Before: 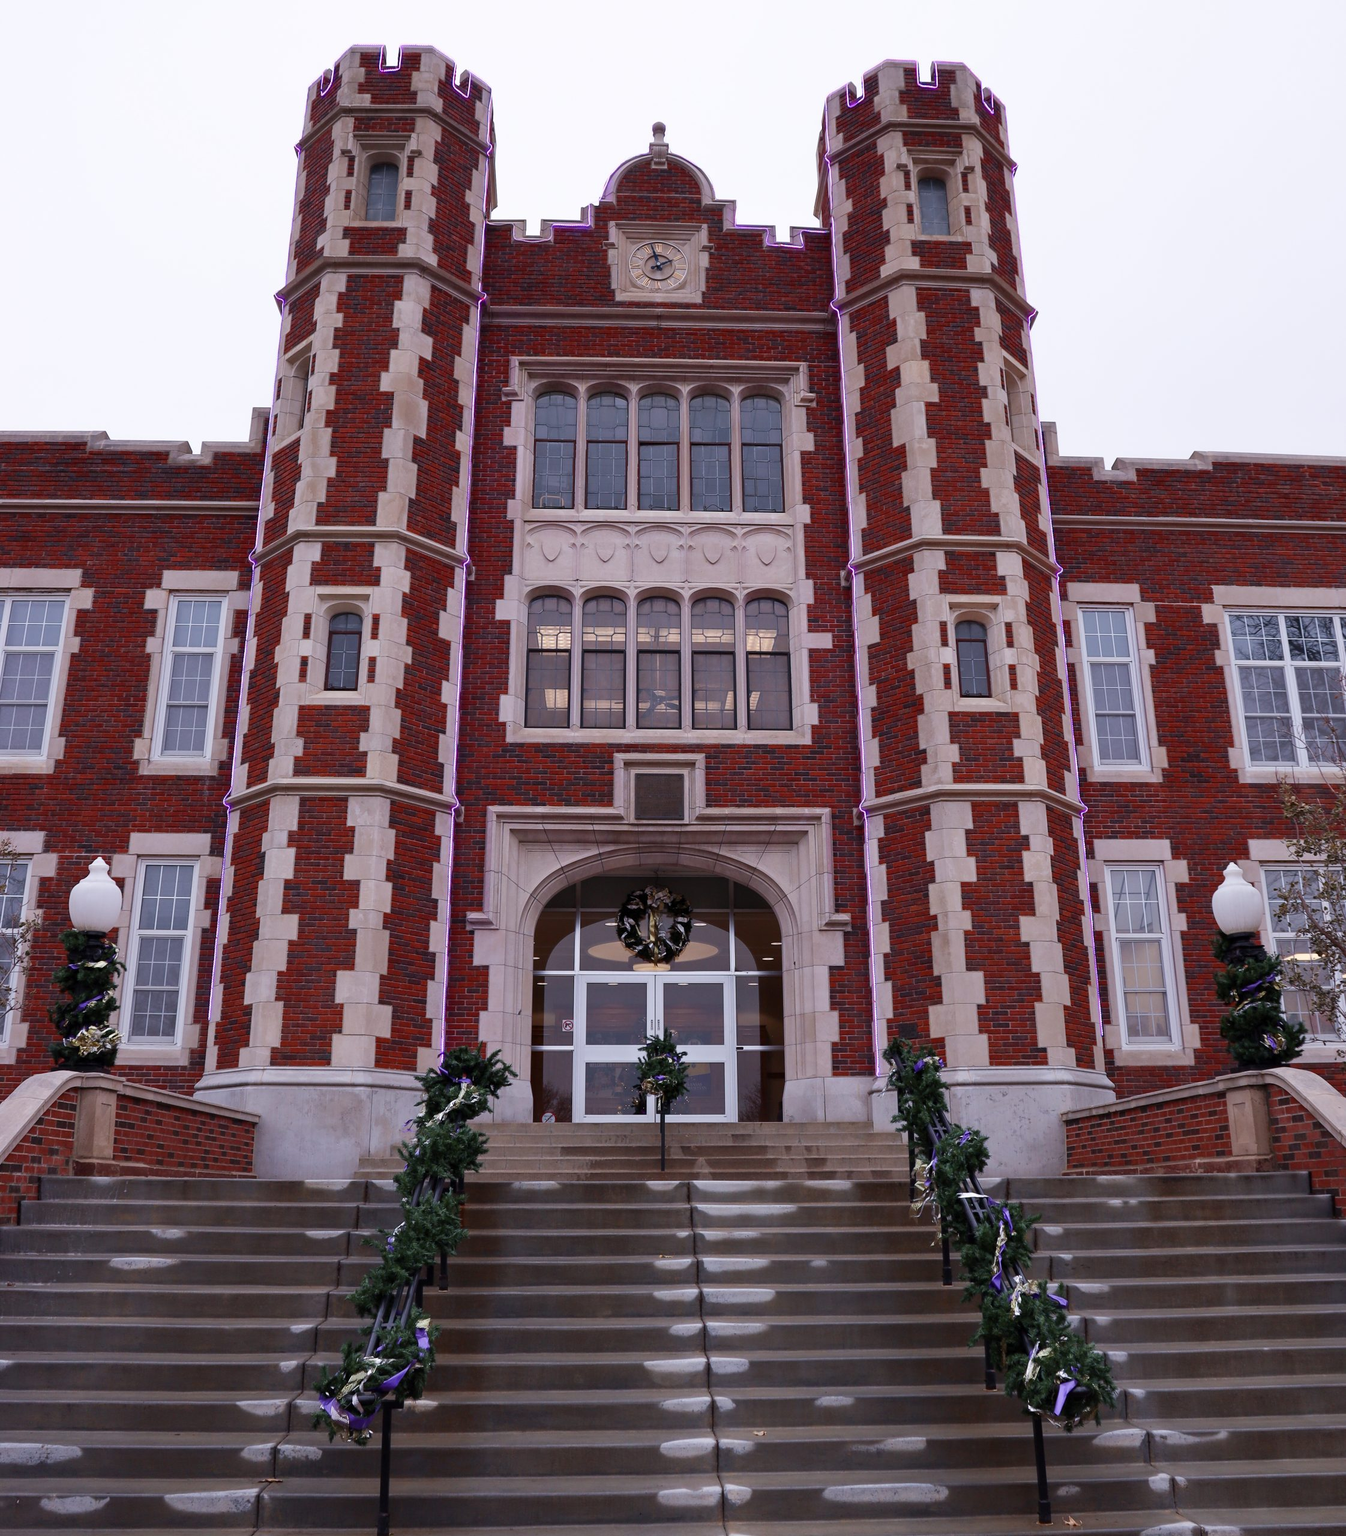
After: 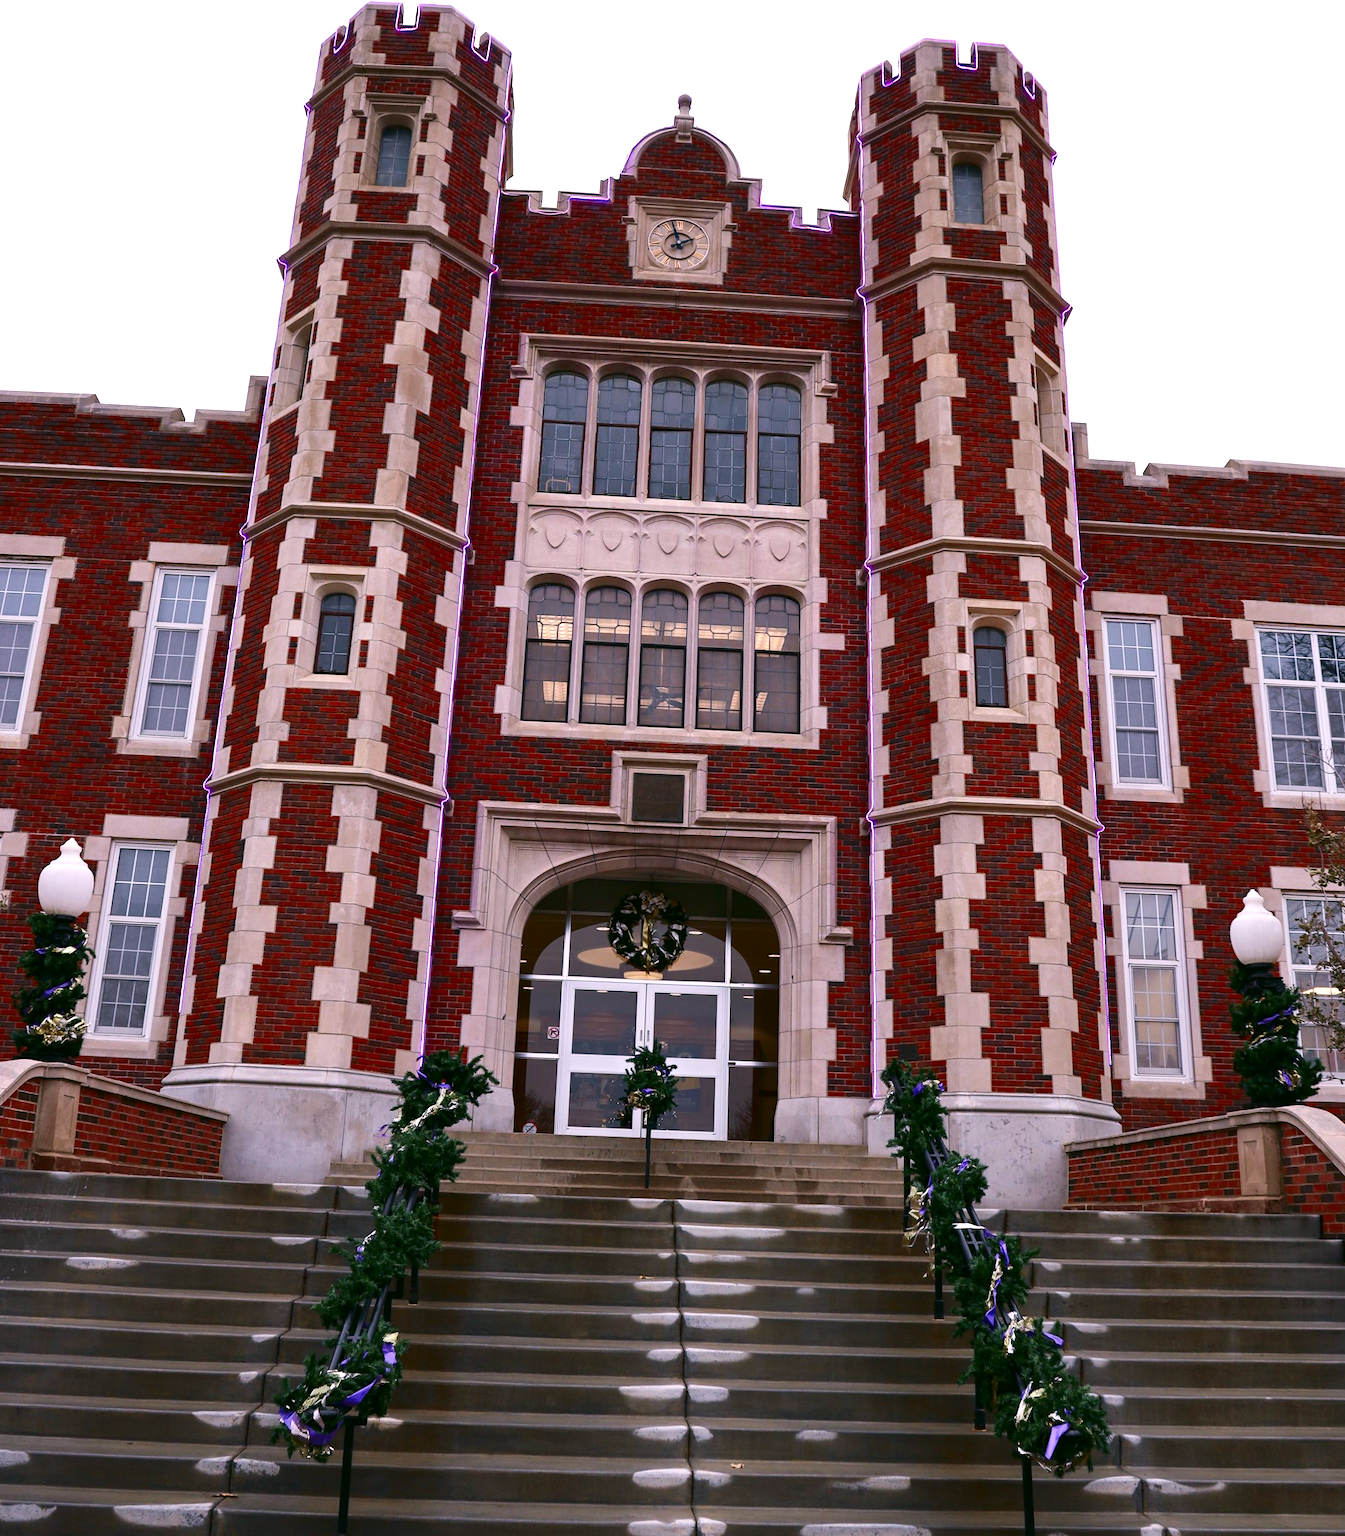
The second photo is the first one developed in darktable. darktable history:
color correction: highlights a* 4.43, highlights b* 4.96, shadows a* -7.23, shadows b* 5.01
contrast brightness saturation: contrast 0.118, brightness -0.122, saturation 0.2
crop and rotate: angle -2.23°
exposure: black level correction -0.002, exposure 0.538 EV, compensate highlight preservation false
